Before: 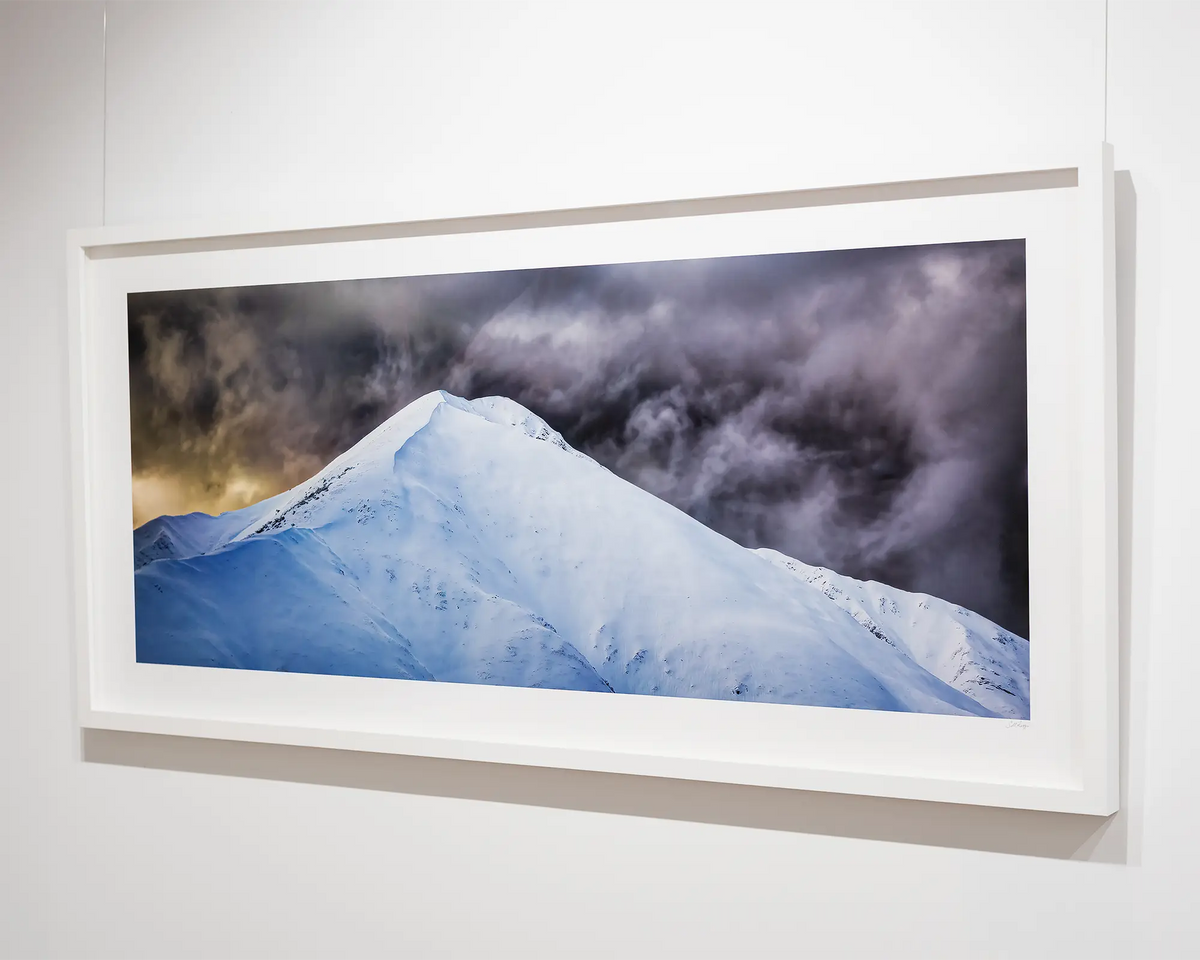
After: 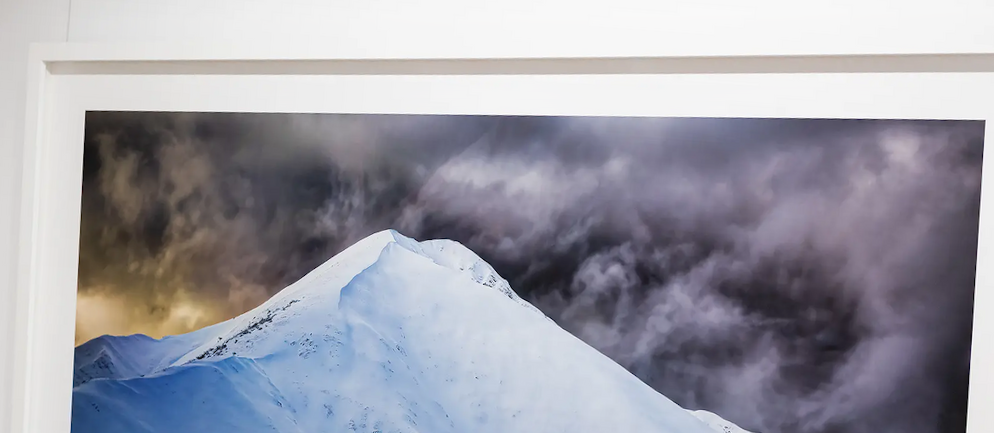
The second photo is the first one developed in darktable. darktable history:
rotate and perspective: rotation 4.1°, automatic cropping off
contrast equalizer: octaves 7, y [[0.6 ×6], [0.55 ×6], [0 ×6], [0 ×6], [0 ×6]], mix -0.2
crop: left 7.036%, top 18.398%, right 14.379%, bottom 40.043%
